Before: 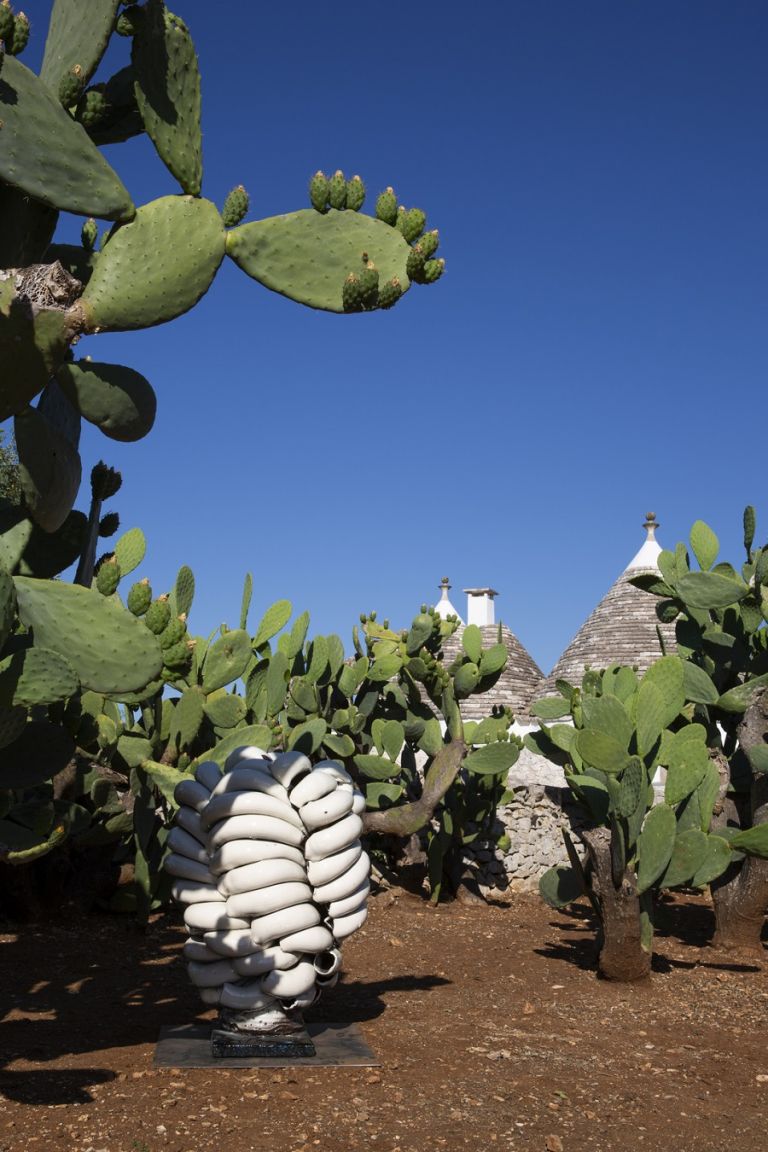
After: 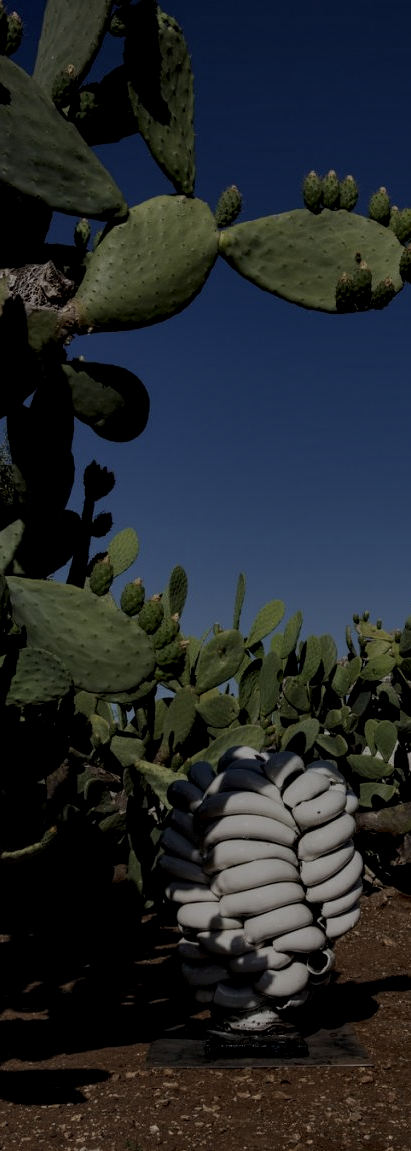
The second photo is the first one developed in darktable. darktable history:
crop: left 0.98%, right 45.401%, bottom 0.079%
exposure: exposure -2.416 EV, compensate highlight preservation false
local contrast: highlights 2%, shadows 1%, detail 181%
